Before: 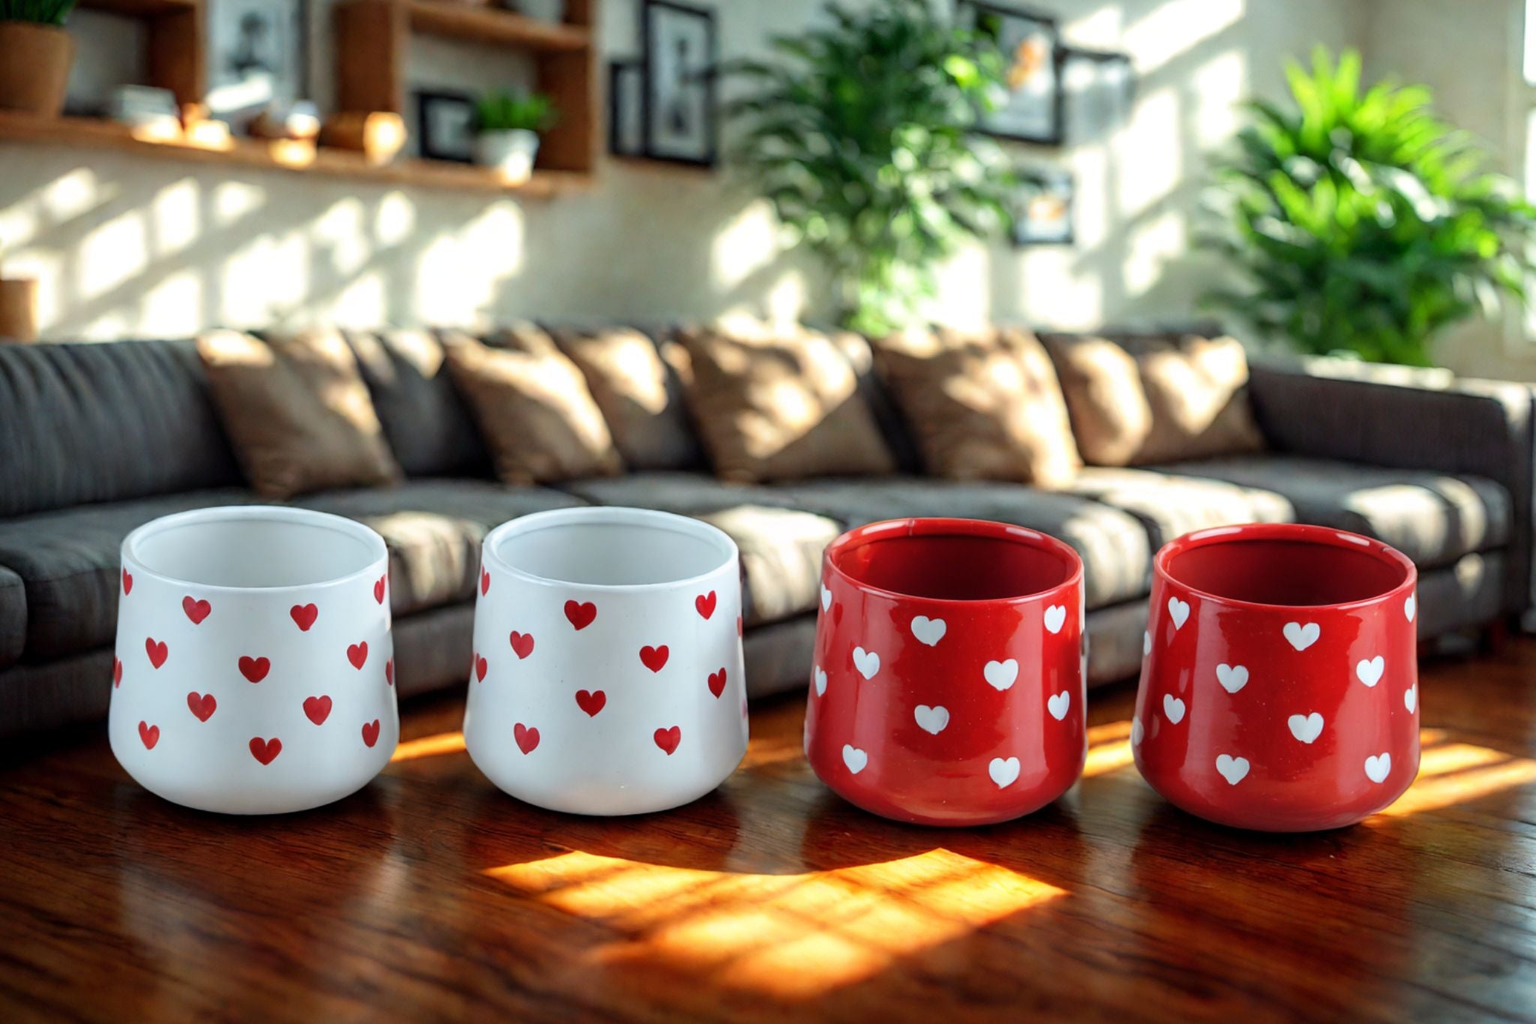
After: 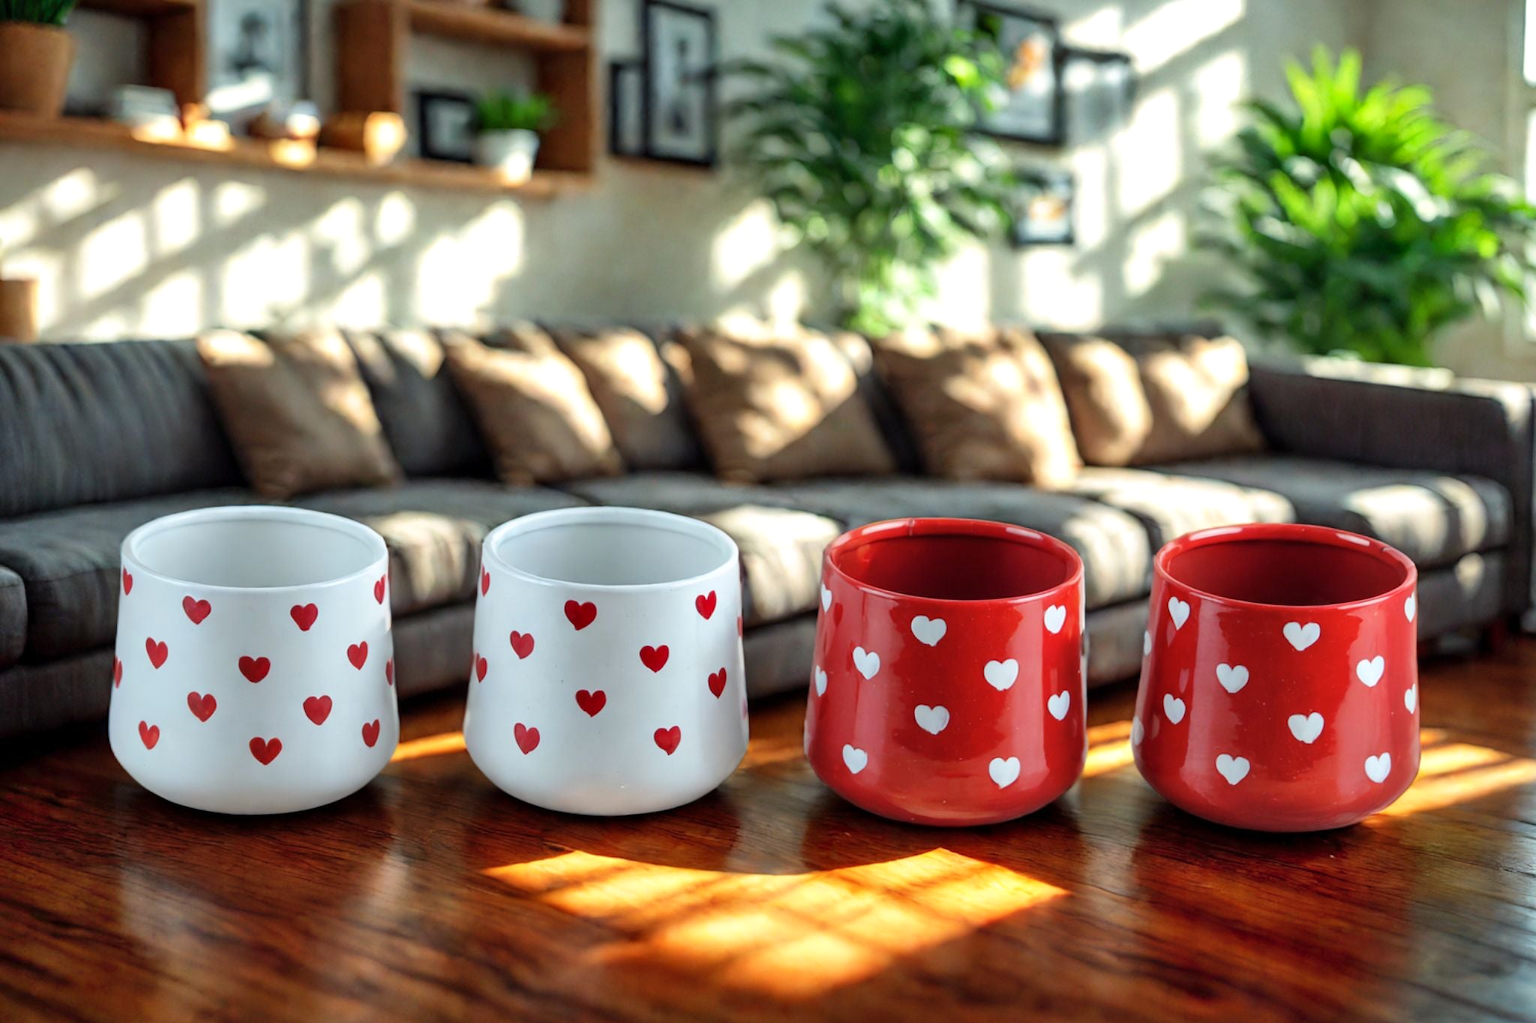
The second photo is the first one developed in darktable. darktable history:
shadows and highlights: white point adjustment 0.971, highlights color adjustment 45.77%, soften with gaussian
